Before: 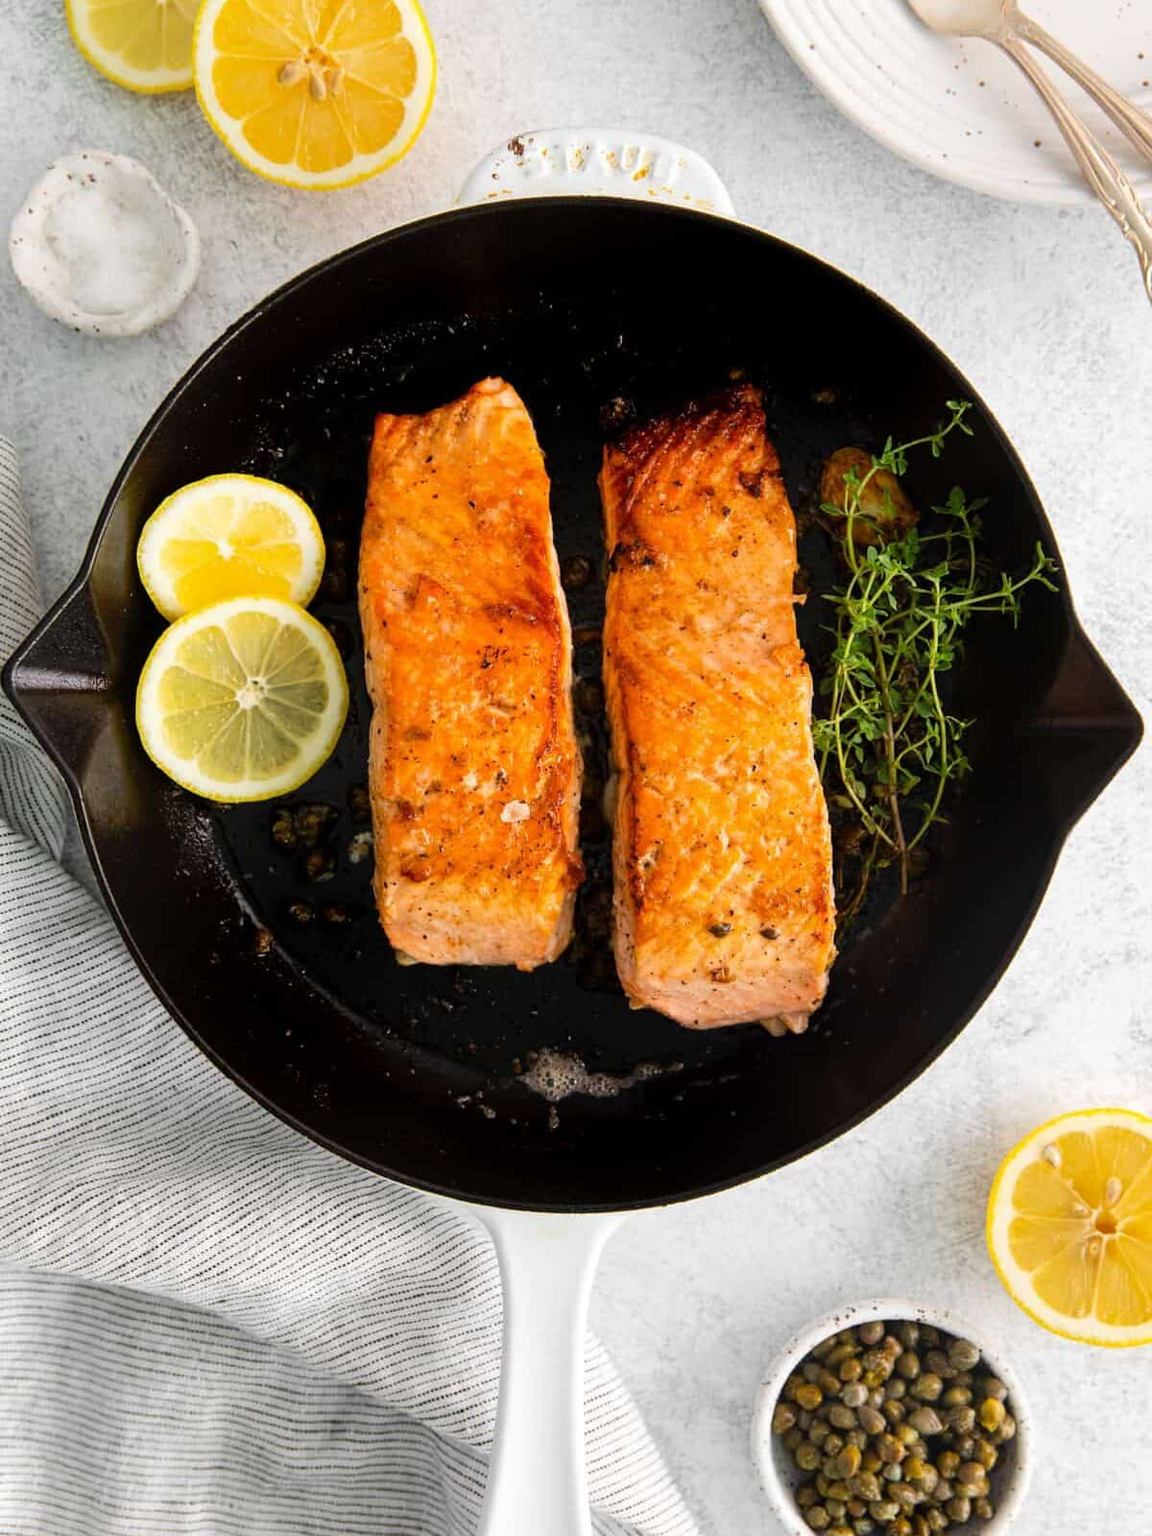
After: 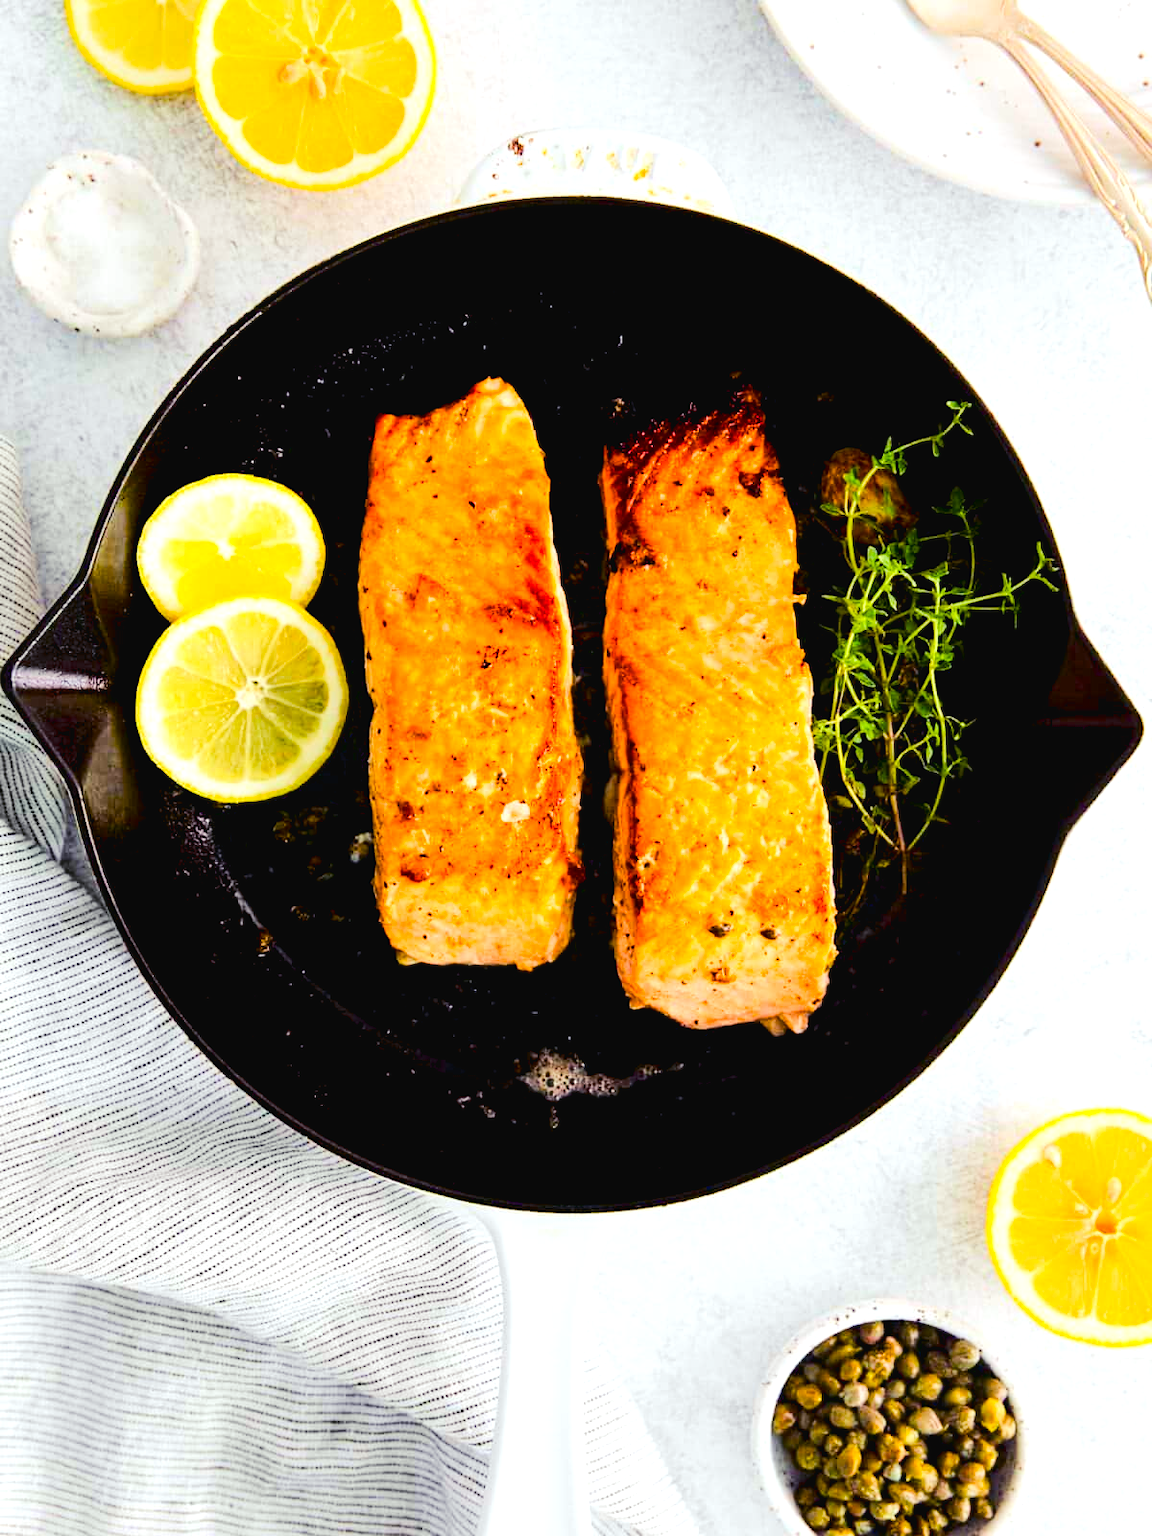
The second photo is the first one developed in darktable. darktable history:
color balance rgb: shadows lift › luminance -21.66%, shadows lift › chroma 6.57%, shadows lift › hue 270°, power › chroma 0.68%, power › hue 60°, highlights gain › luminance 6.08%, highlights gain › chroma 1.33%, highlights gain › hue 90°, global offset › luminance -0.87%, perceptual saturation grading › global saturation 26.86%, perceptual saturation grading › highlights -28.39%, perceptual saturation grading › mid-tones 15.22%, perceptual saturation grading › shadows 33.98%, perceptual brilliance grading › highlights 10%, perceptual brilliance grading › mid-tones 5%
white balance: red 0.967, blue 1.049
tone curve: curves: ch0 [(0, 0.026) (0.146, 0.158) (0.272, 0.34) (0.453, 0.627) (0.687, 0.829) (1, 1)], color space Lab, linked channels, preserve colors none
